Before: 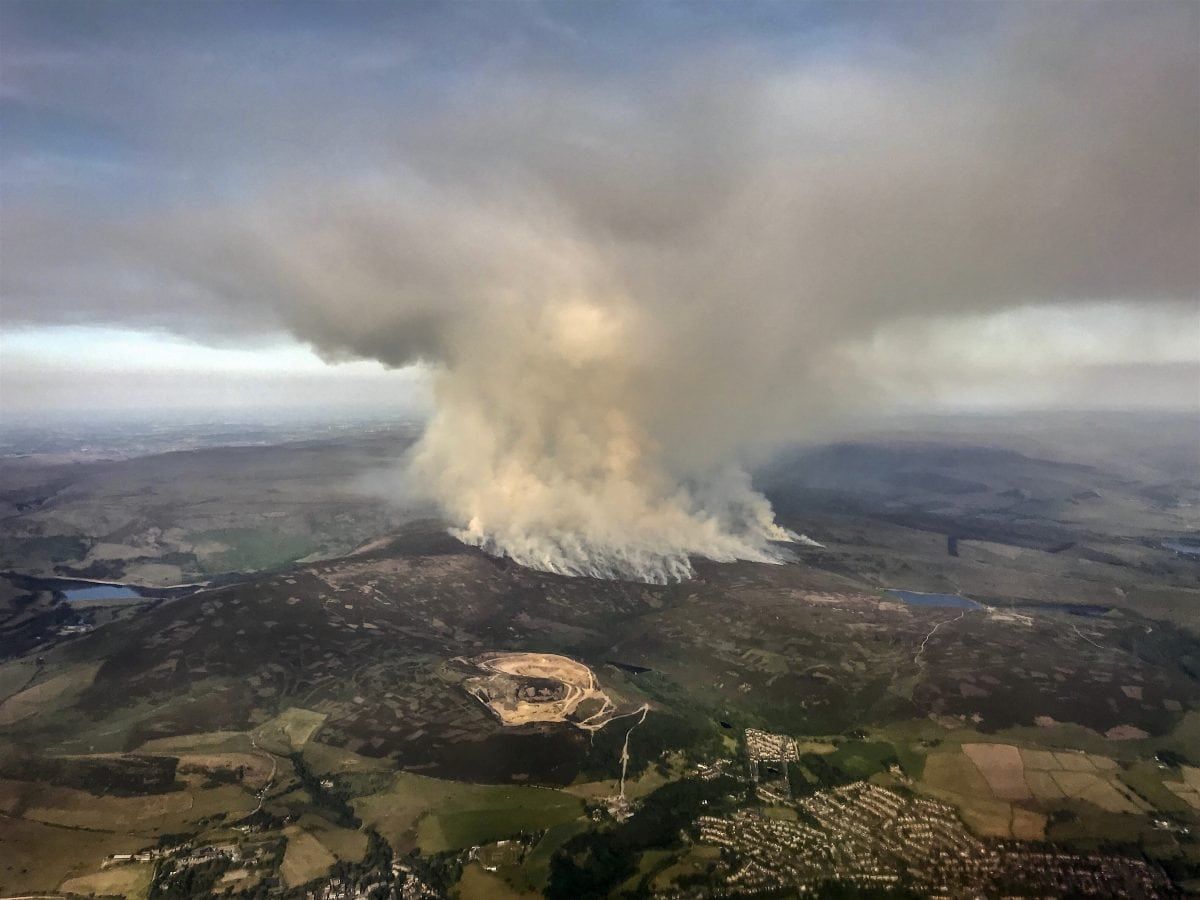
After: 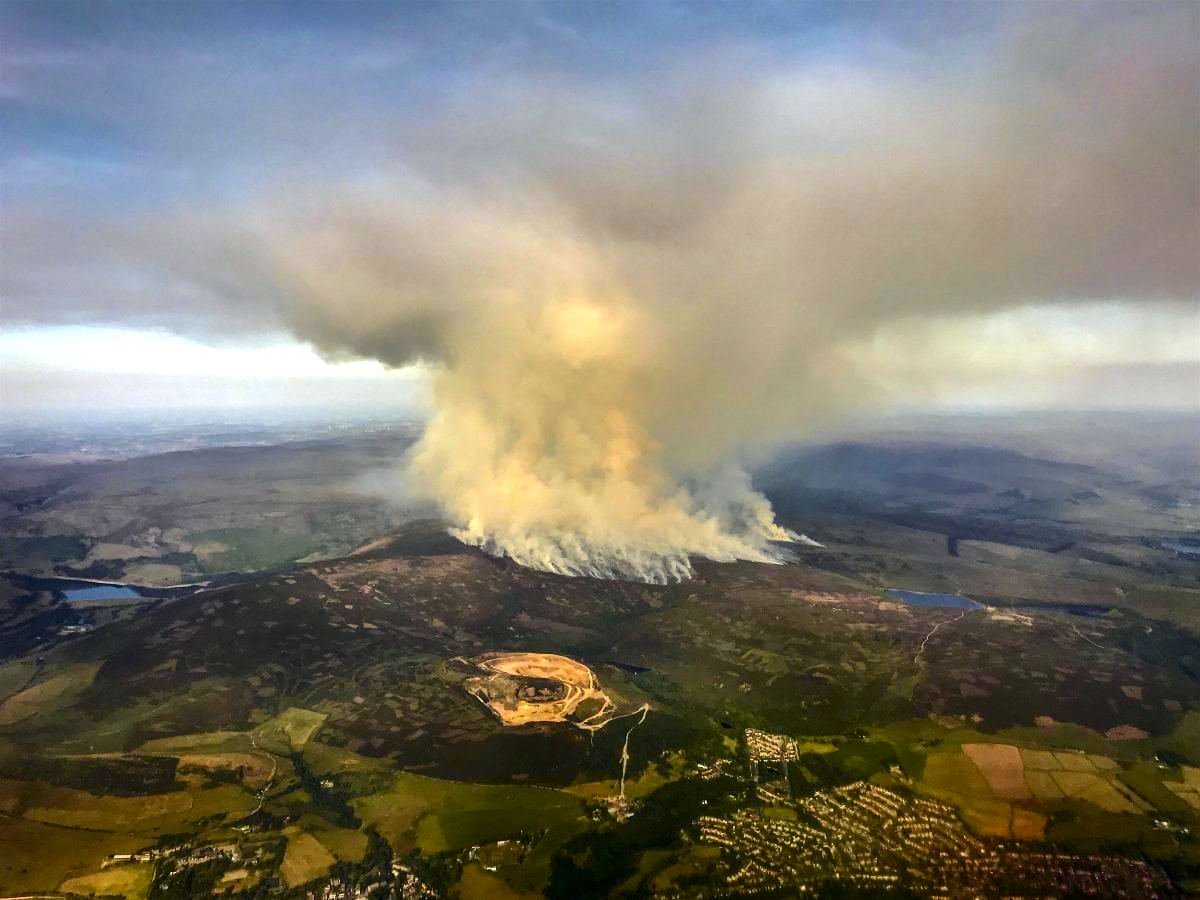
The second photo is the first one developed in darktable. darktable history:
tone curve: curves: ch0 [(0, 0) (0.227, 0.17) (0.766, 0.774) (1, 1)]; ch1 [(0, 0) (0.114, 0.127) (0.437, 0.452) (0.498, 0.495) (0.579, 0.602) (1, 1)]; ch2 [(0, 0) (0.233, 0.259) (0.493, 0.492) (0.568, 0.596) (1, 1)], color space Lab, independent channels, preserve colors none
color balance rgb: perceptual saturation grading › global saturation 36%, perceptual brilliance grading › global brilliance 10%, global vibrance 20%
